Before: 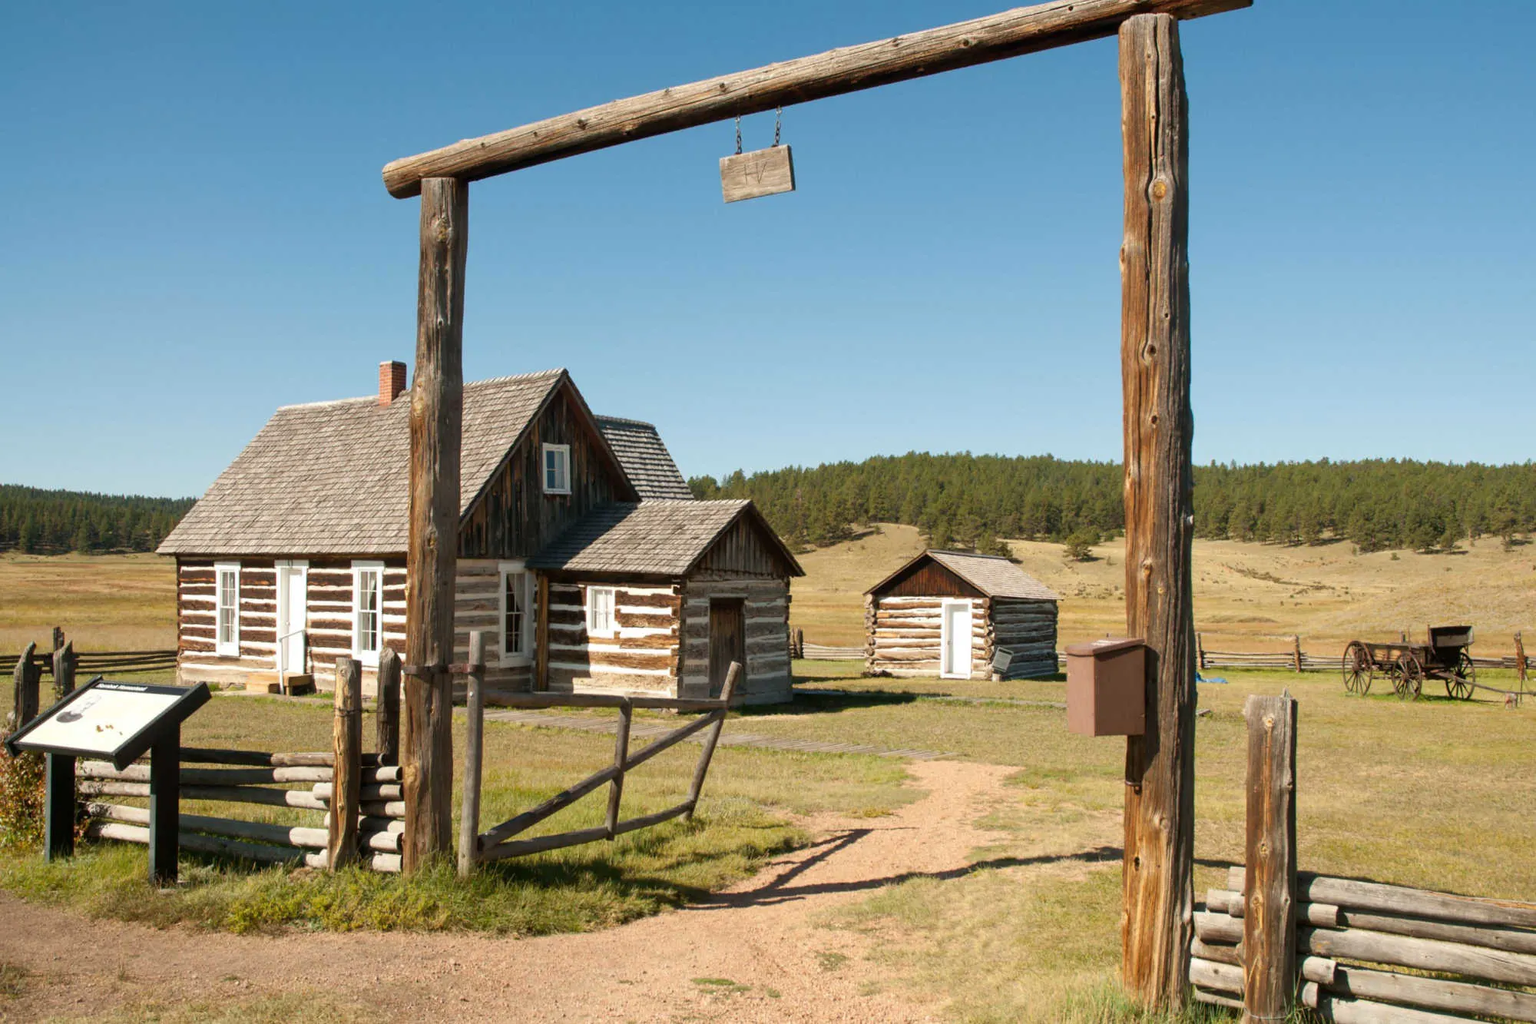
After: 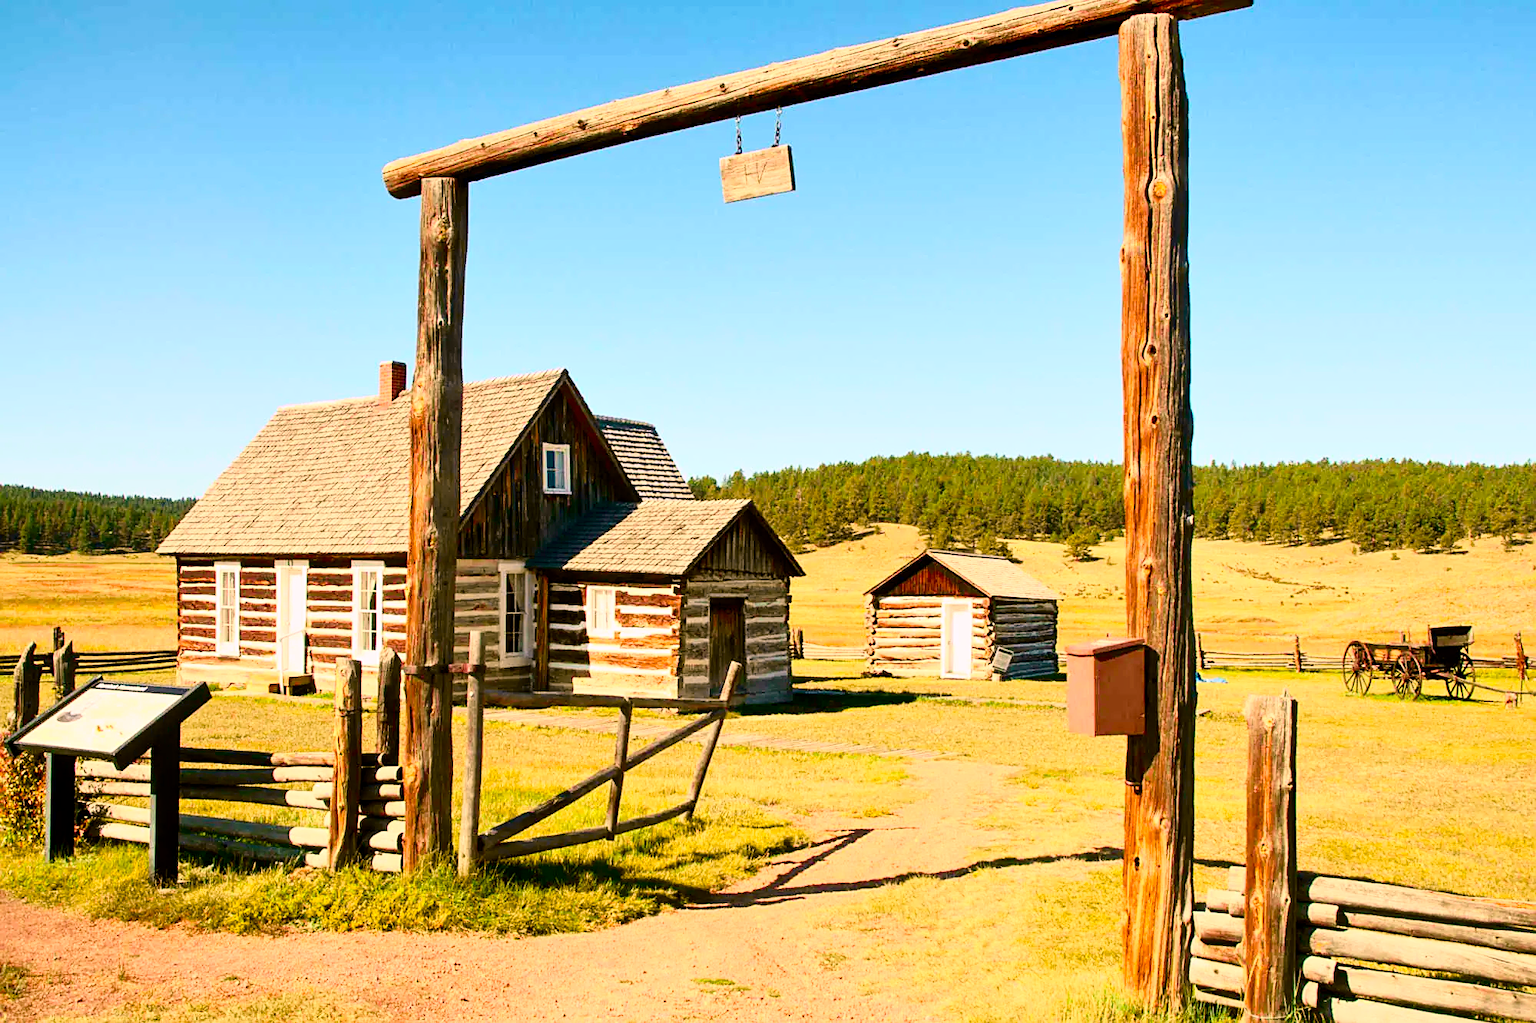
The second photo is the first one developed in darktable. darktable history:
contrast brightness saturation: contrast 0.202, brightness 0.169, saturation 0.223
local contrast: highlights 107%, shadows 100%, detail 120%, midtone range 0.2
sharpen: on, module defaults
color correction: highlights a* 12.54, highlights b* 5.49
tone curve: curves: ch0 [(0, 0.011) (0.053, 0.026) (0.174, 0.115) (0.398, 0.444) (0.673, 0.775) (0.829, 0.906) (0.991, 0.981)]; ch1 [(0, 0) (0.276, 0.206) (0.409, 0.383) (0.473, 0.458) (0.492, 0.499) (0.521, 0.502) (0.546, 0.543) (0.585, 0.617) (0.659, 0.686) (0.78, 0.8) (1, 1)]; ch2 [(0, 0) (0.438, 0.449) (0.473, 0.469) (0.503, 0.5) (0.523, 0.538) (0.562, 0.598) (0.612, 0.635) (0.695, 0.713) (1, 1)], color space Lab, independent channels, preserve colors none
shadows and highlights: shadows 36.24, highlights -27.92, highlights color adjustment 0.467%, soften with gaussian
color balance rgb: perceptual saturation grading › global saturation 15.267%, perceptual saturation grading › highlights -19.425%, perceptual saturation grading › shadows 19.501%, global vibrance 39.262%
